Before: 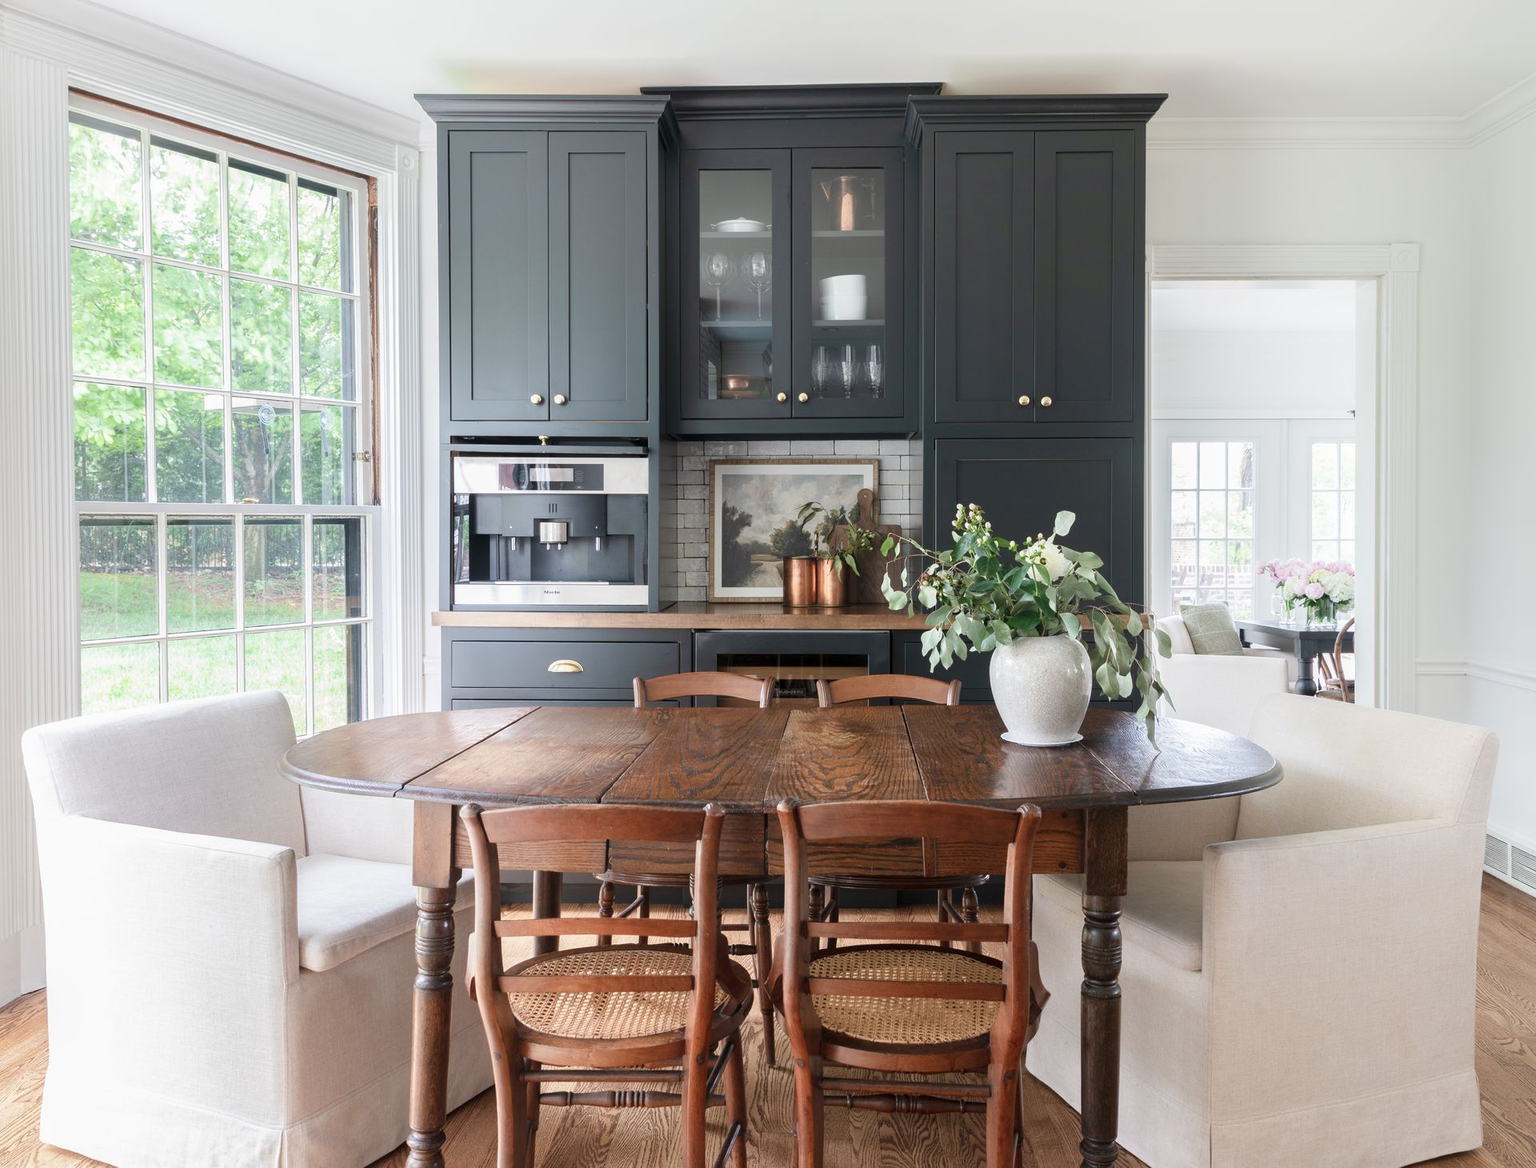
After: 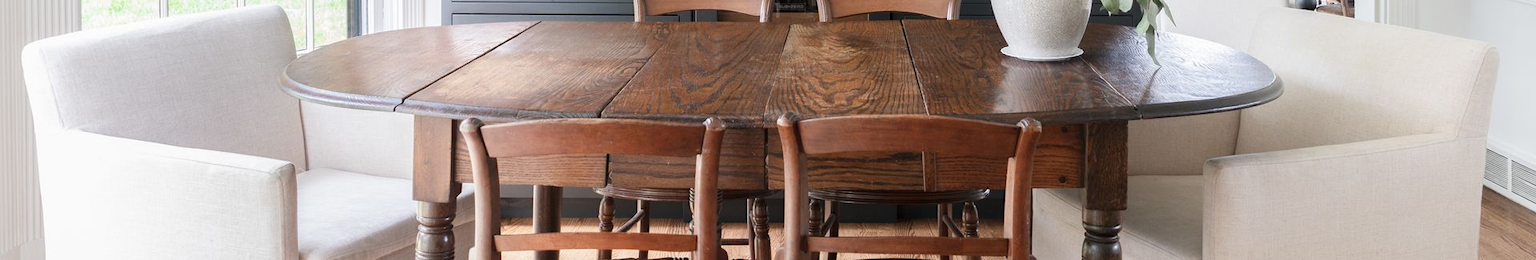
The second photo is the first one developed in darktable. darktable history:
crop and rotate: top 58.717%, bottom 19.011%
